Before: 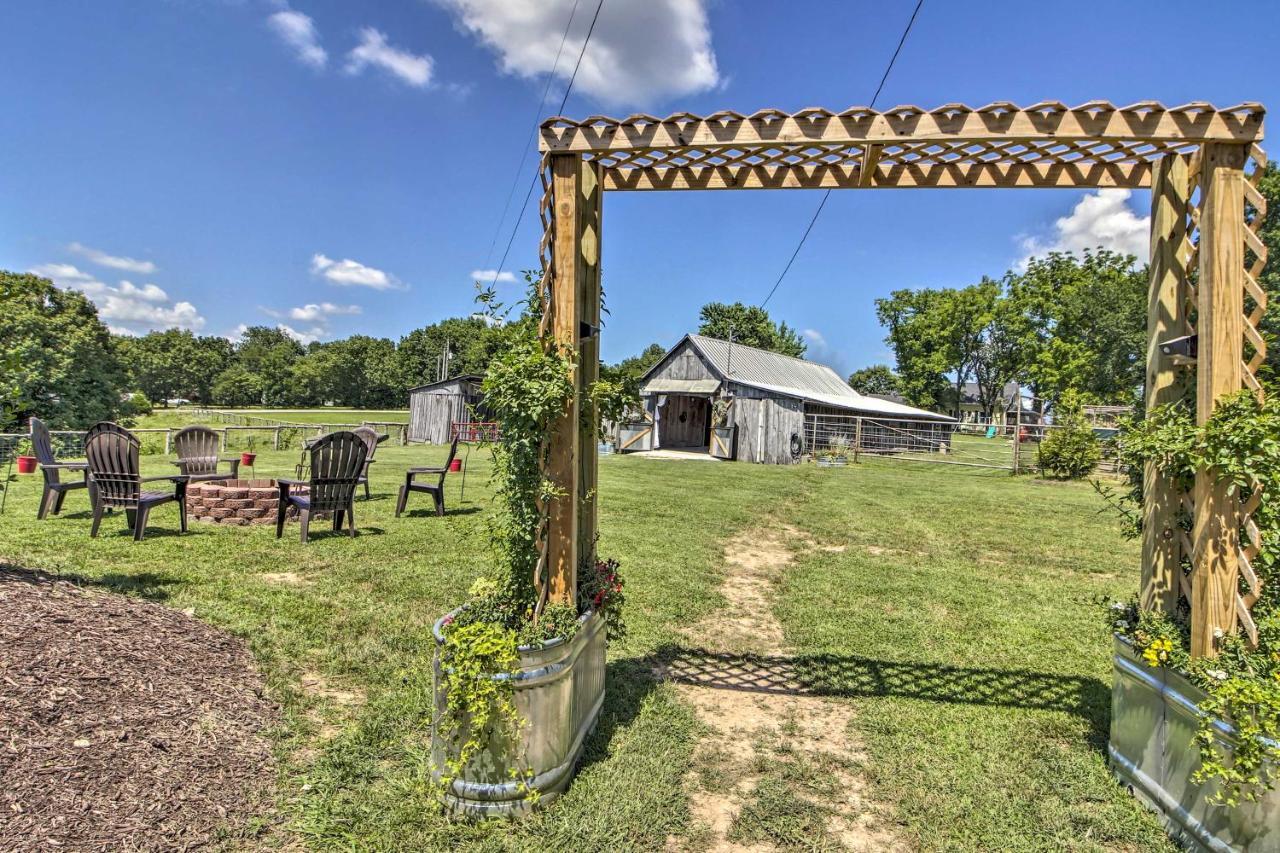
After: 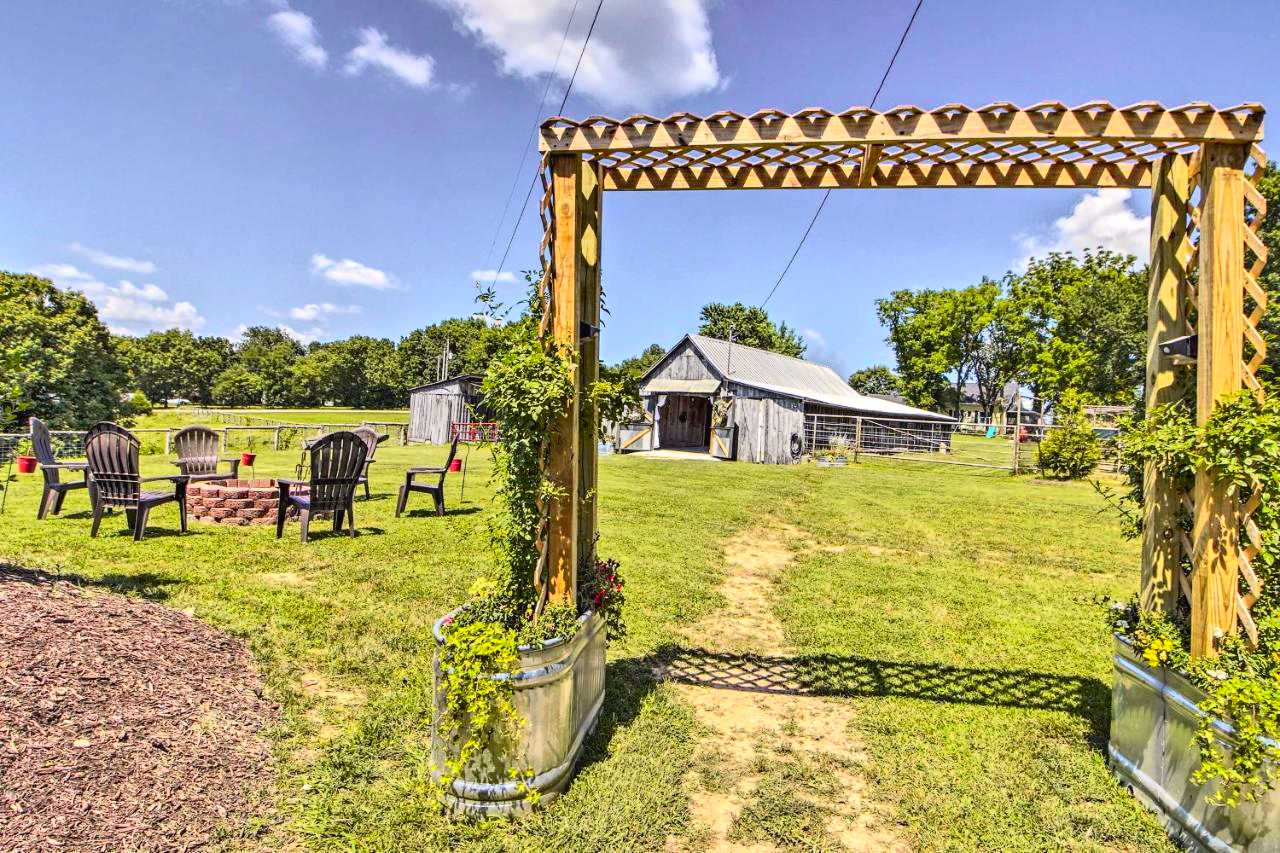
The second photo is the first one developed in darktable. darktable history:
tone curve: curves: ch0 [(0, 0.023) (0.103, 0.087) (0.295, 0.297) (0.445, 0.531) (0.553, 0.665) (0.735, 0.843) (0.994, 1)]; ch1 [(0, 0) (0.414, 0.395) (0.447, 0.447) (0.485, 0.495) (0.512, 0.523) (0.542, 0.581) (0.581, 0.632) (0.646, 0.715) (1, 1)]; ch2 [(0, 0) (0.369, 0.388) (0.449, 0.431) (0.478, 0.471) (0.516, 0.517) (0.579, 0.624) (0.674, 0.775) (1, 1)], color space Lab, independent channels, preserve colors none
